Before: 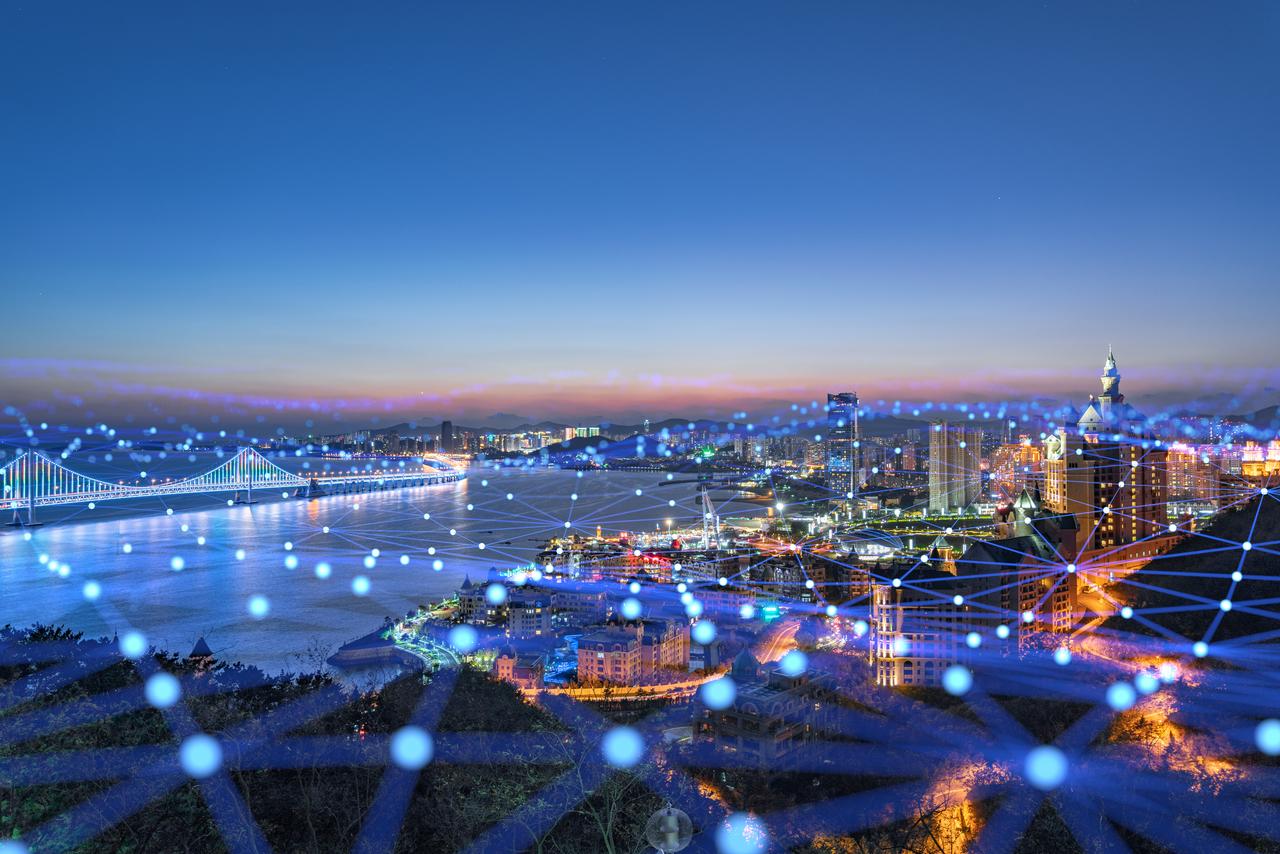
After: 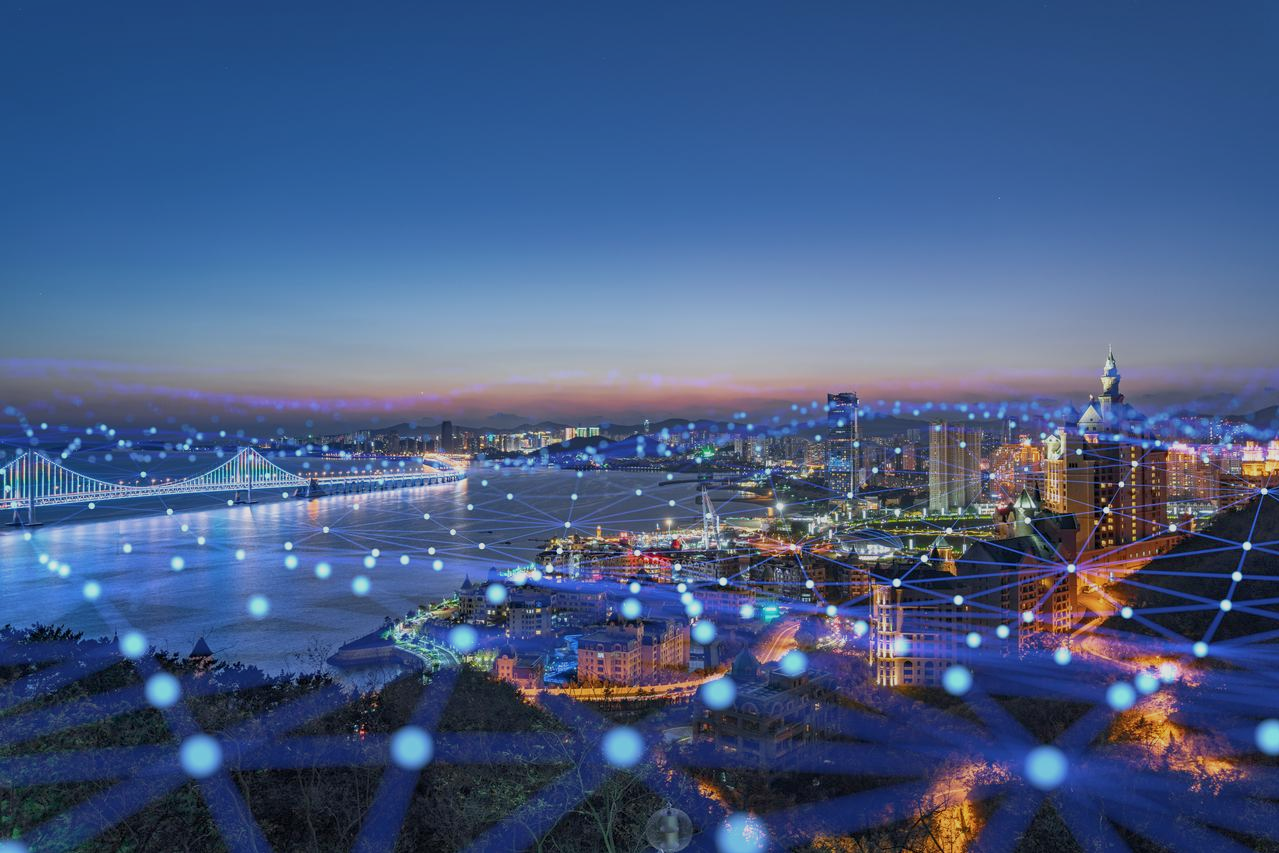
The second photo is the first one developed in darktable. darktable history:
tone equalizer: -8 EV 0.216 EV, -7 EV 0.386 EV, -6 EV 0.436 EV, -5 EV 0.239 EV, -3 EV -0.258 EV, -2 EV -0.402 EV, -1 EV -0.424 EV, +0 EV -0.253 EV, mask exposure compensation -0.51 EV
contrast brightness saturation: saturation -0.05
